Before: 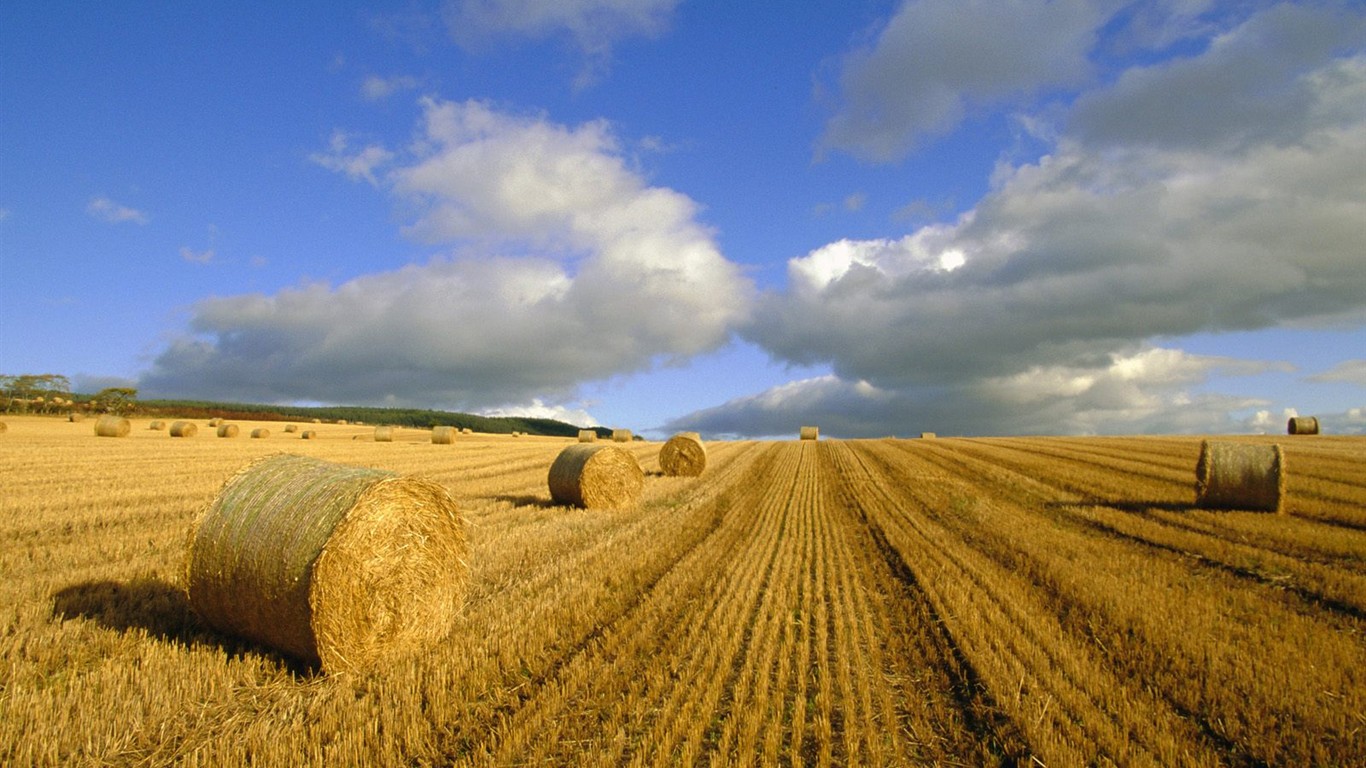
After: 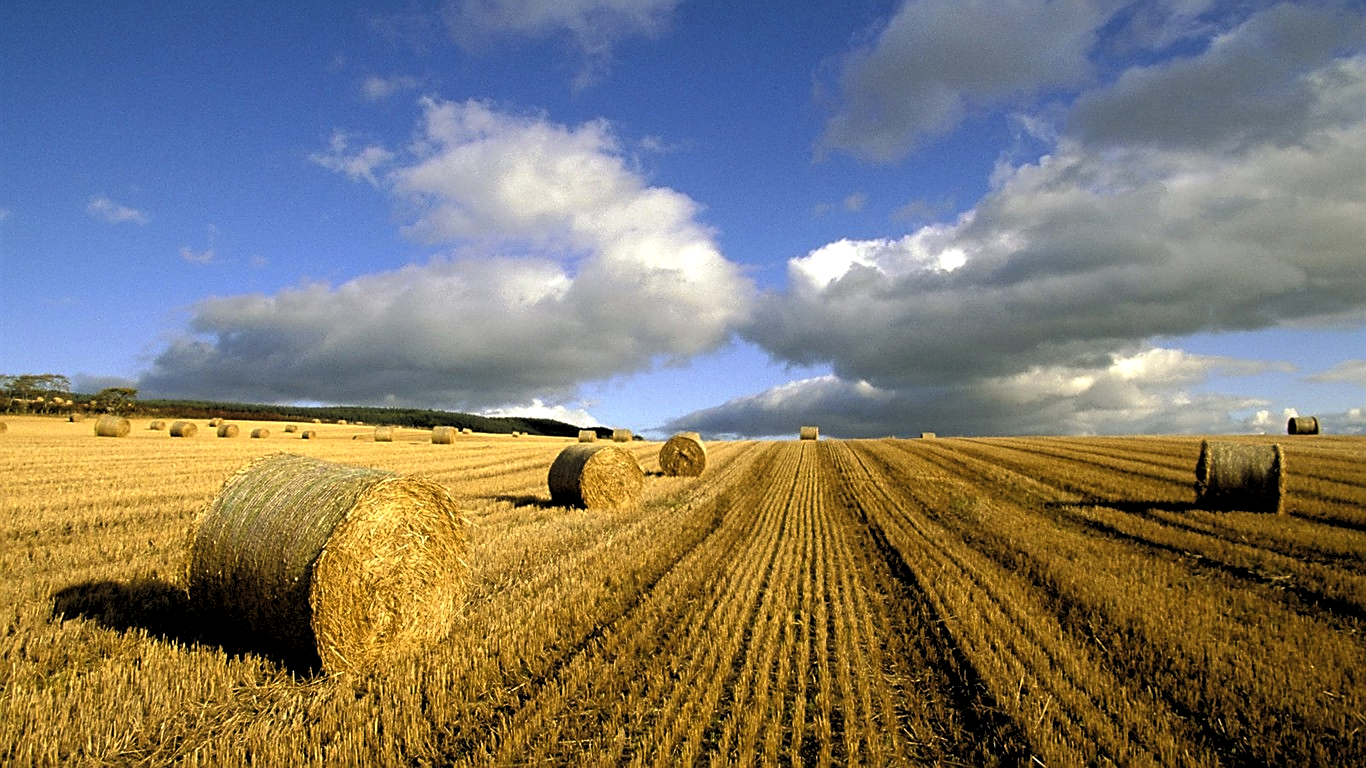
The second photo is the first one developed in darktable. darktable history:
sharpen: amount 0.498
levels: levels [0.182, 0.542, 0.902]
